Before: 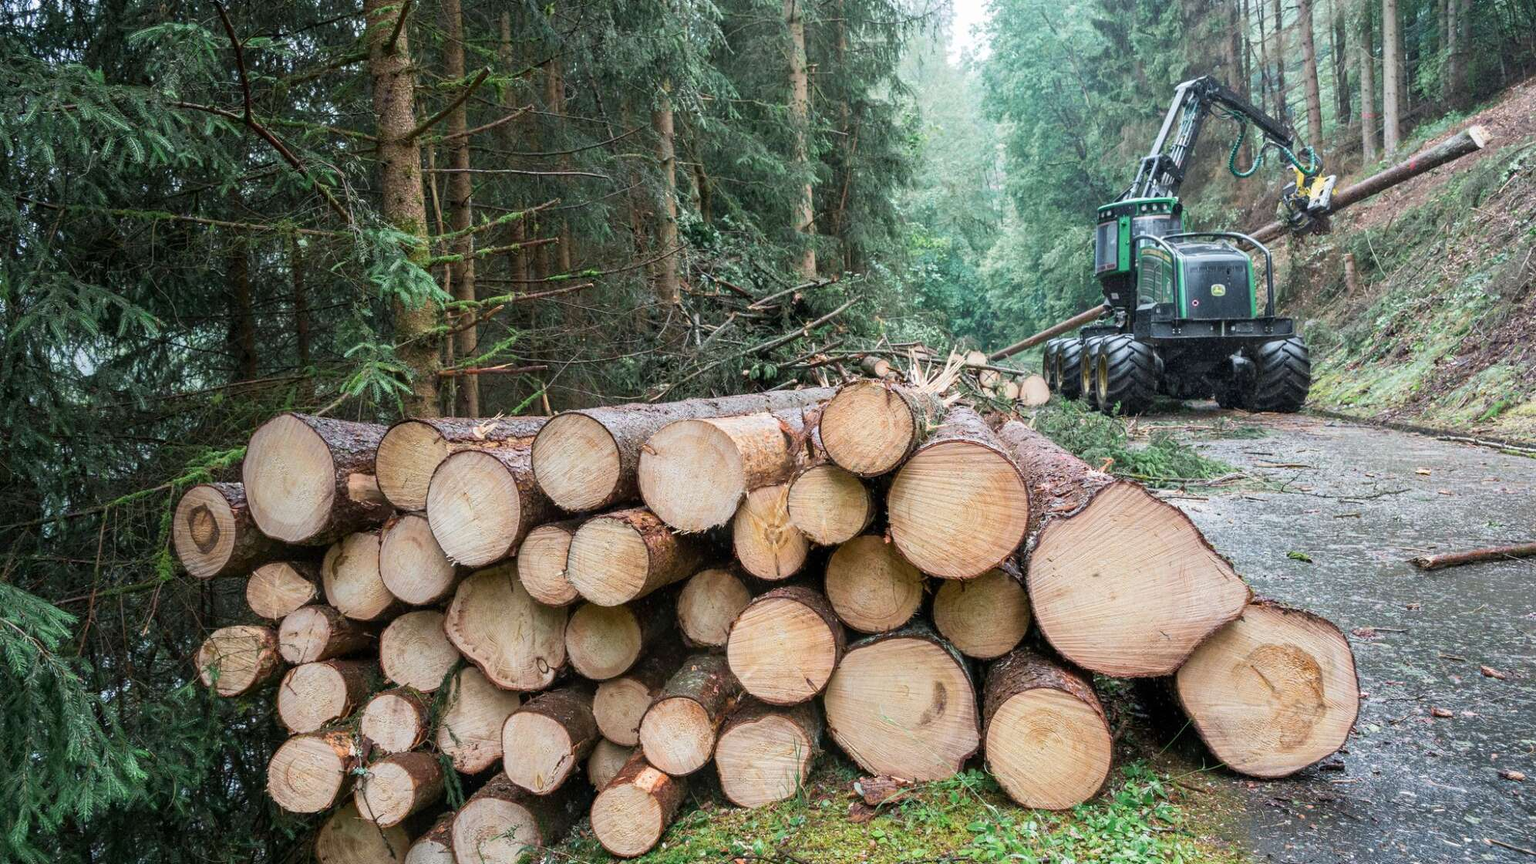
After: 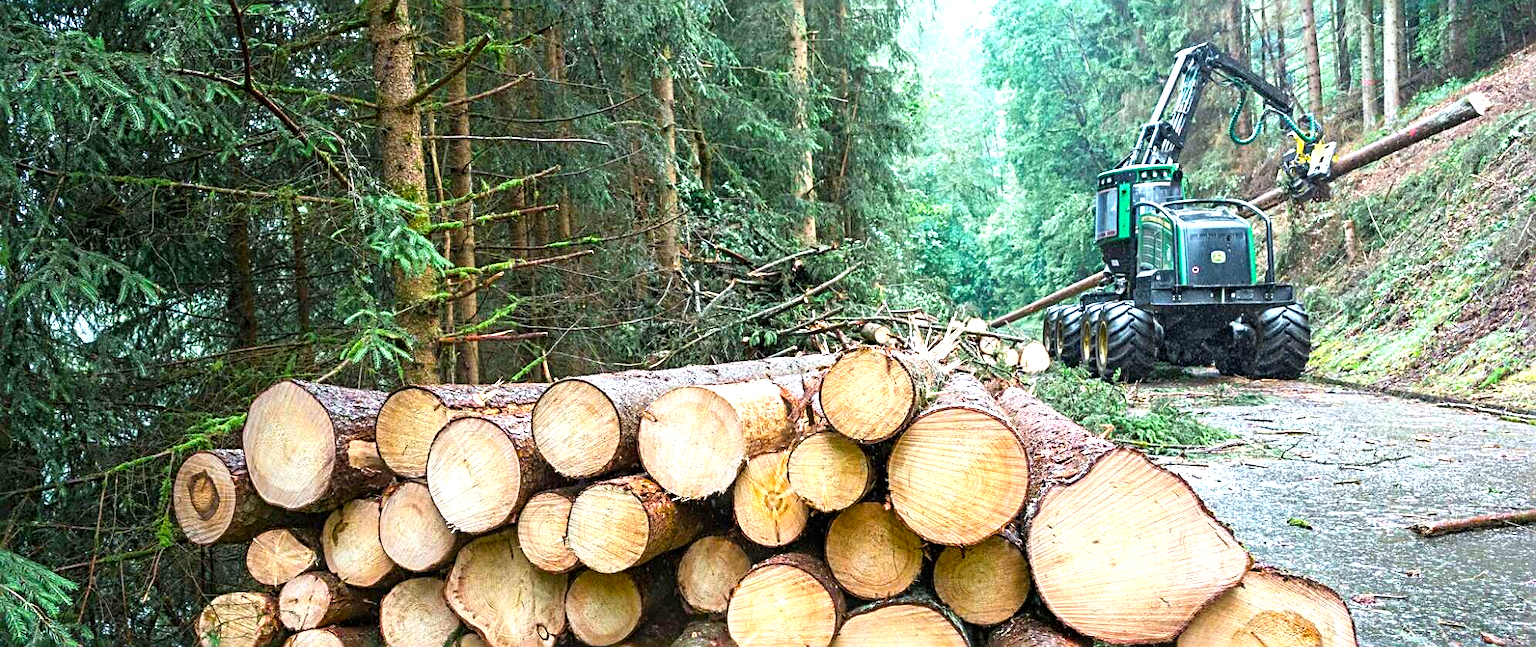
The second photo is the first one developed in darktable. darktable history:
exposure: black level correction 0, exposure 0.7 EV, compensate highlight preservation false
crop: top 3.857%, bottom 21.132%
levels: levels [0, 0.476, 0.951]
sharpen: radius 4
tone equalizer: on, module defaults
color balance rgb: perceptual saturation grading › global saturation 30%, global vibrance 20%
white balance: red 0.978, blue 0.999
